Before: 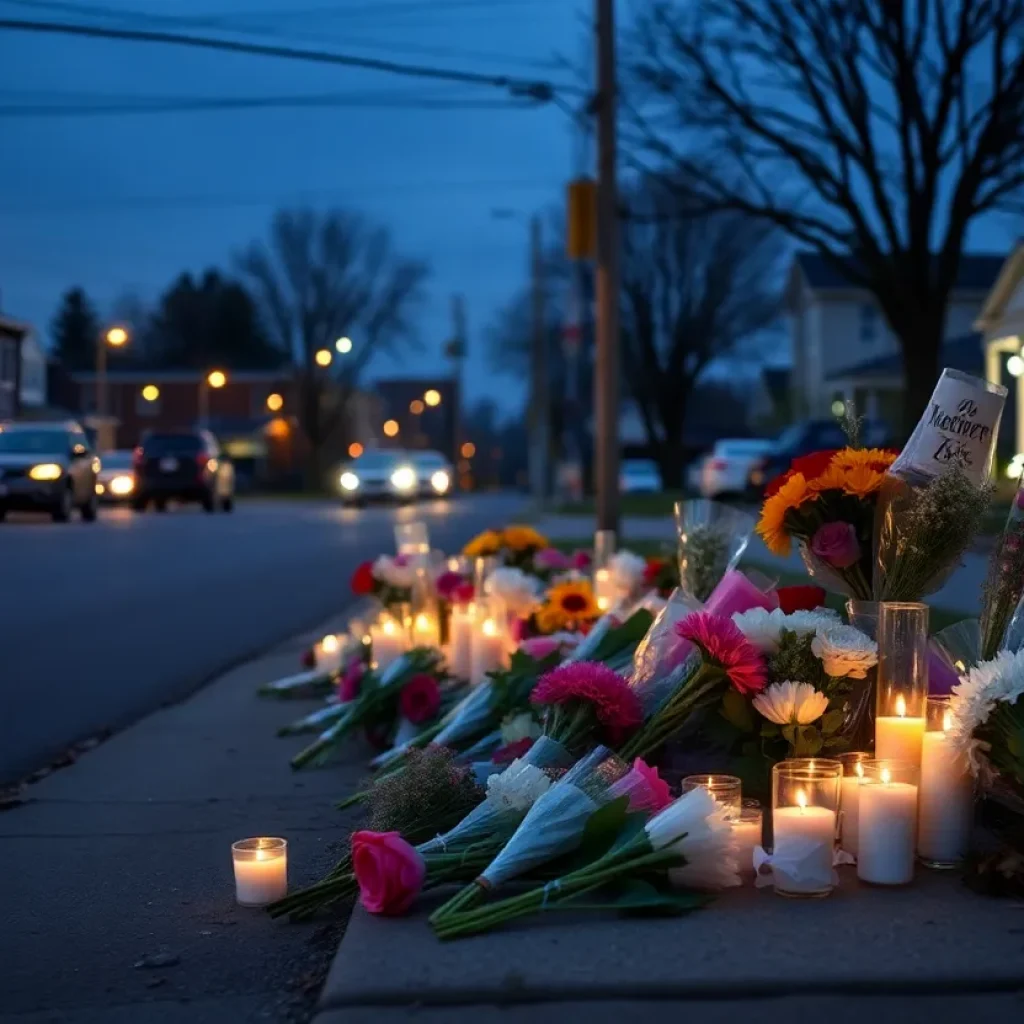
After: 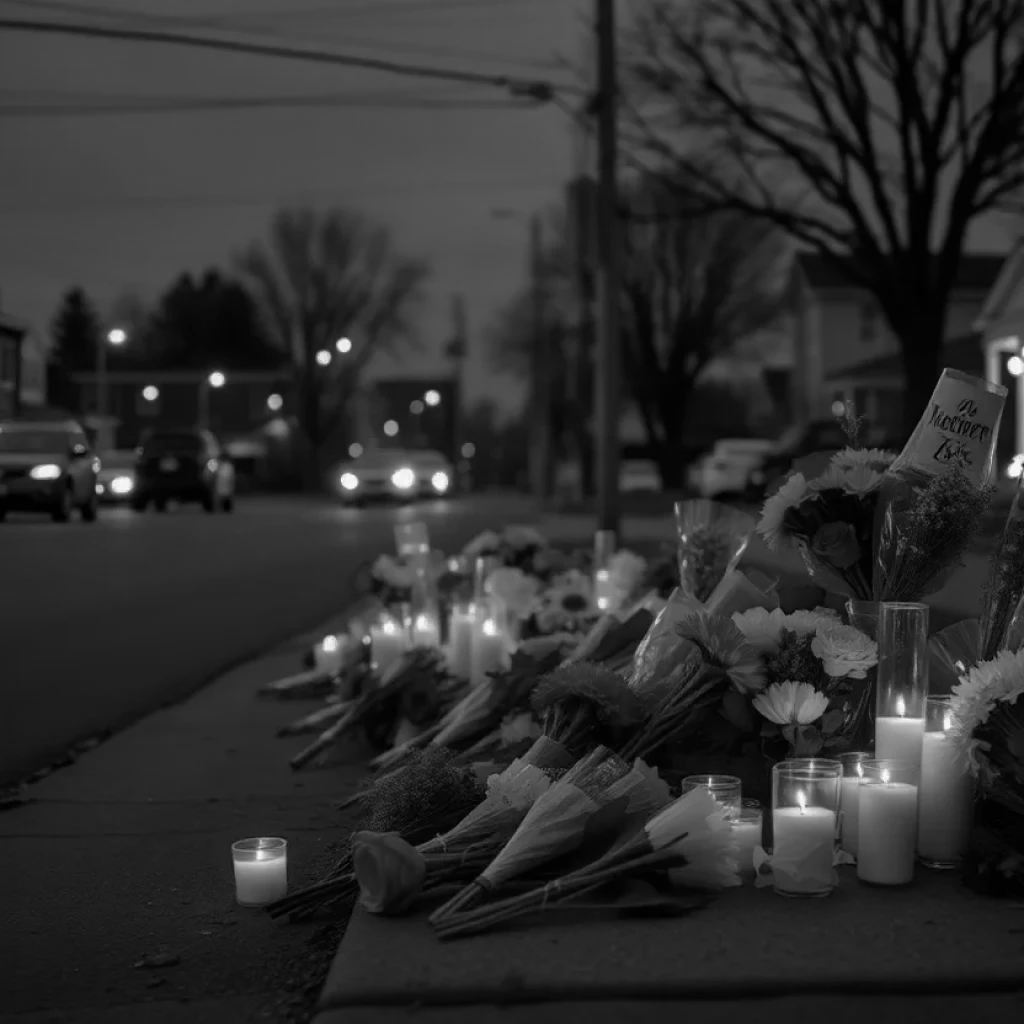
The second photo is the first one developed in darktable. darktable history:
monochrome: a 32, b 64, size 2.3
base curve: curves: ch0 [(0, 0) (0.826, 0.587) (1, 1)]
